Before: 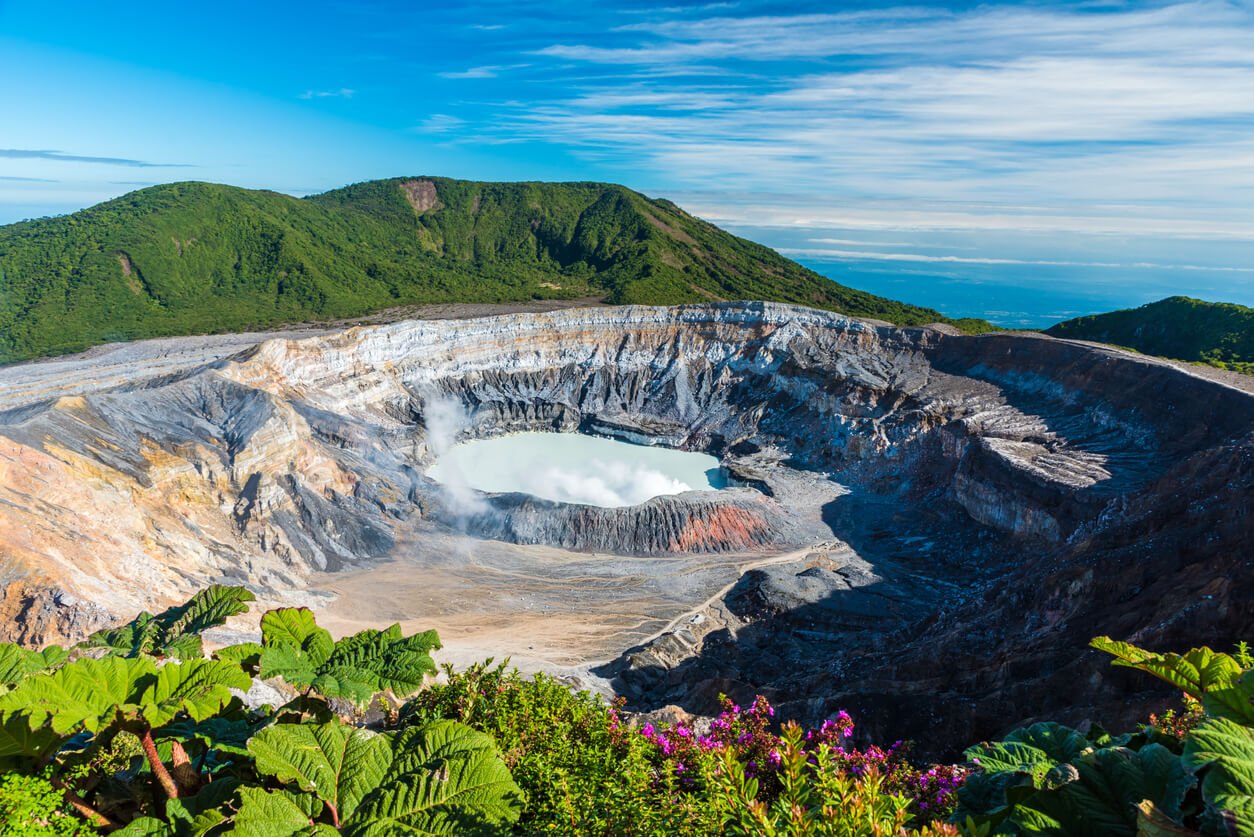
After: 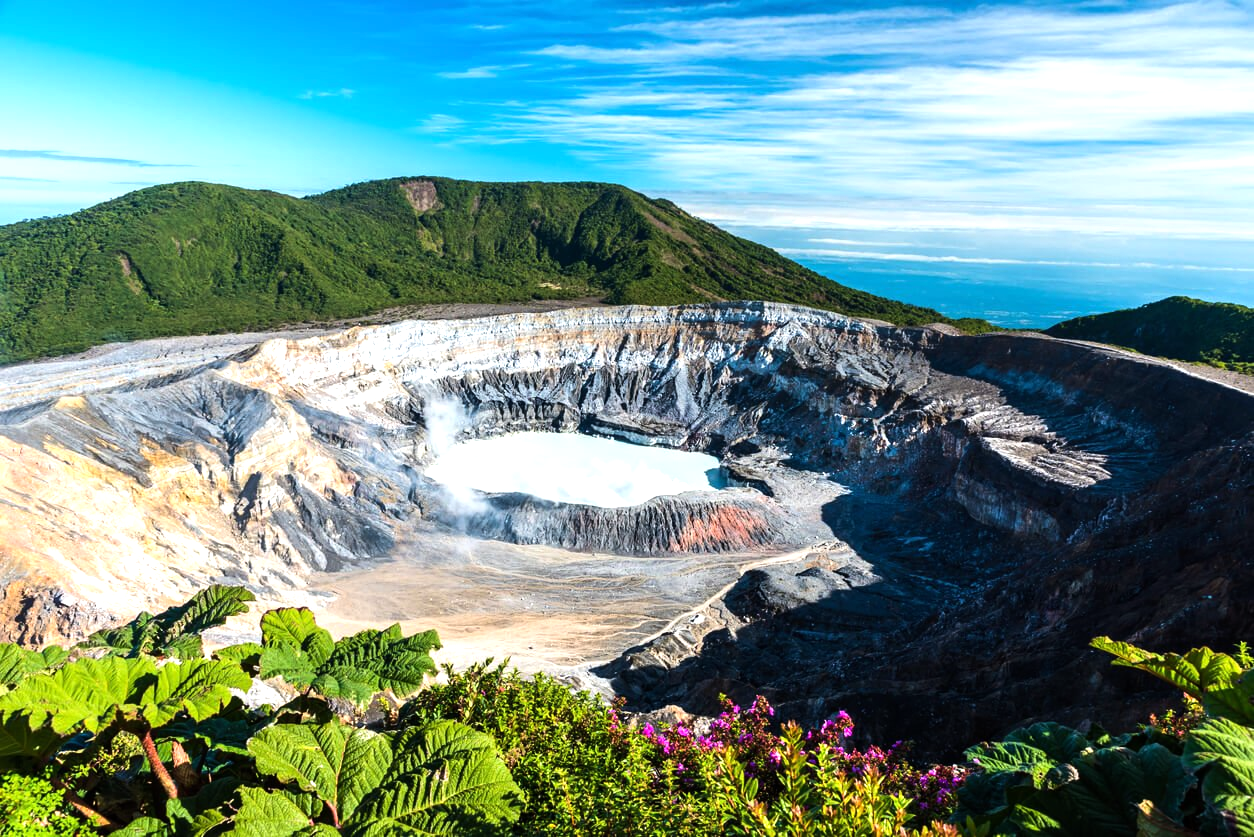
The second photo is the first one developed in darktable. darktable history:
tone equalizer: -8 EV -0.739 EV, -7 EV -0.687 EV, -6 EV -0.616 EV, -5 EV -0.422 EV, -3 EV 0.367 EV, -2 EV 0.6 EV, -1 EV 0.69 EV, +0 EV 0.73 EV, edges refinement/feathering 500, mask exposure compensation -1.57 EV, preserve details no
